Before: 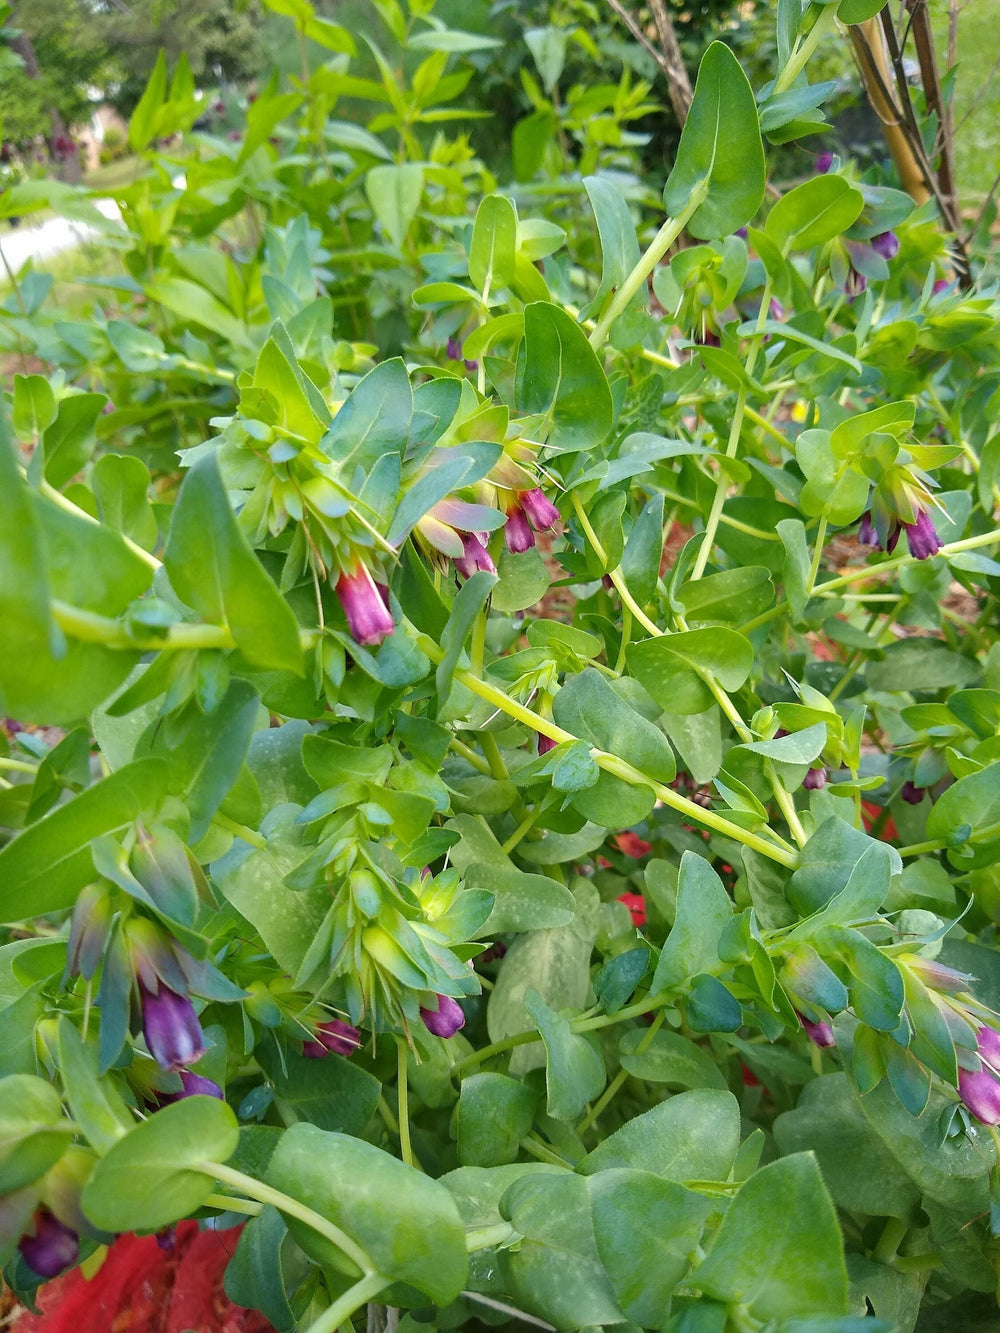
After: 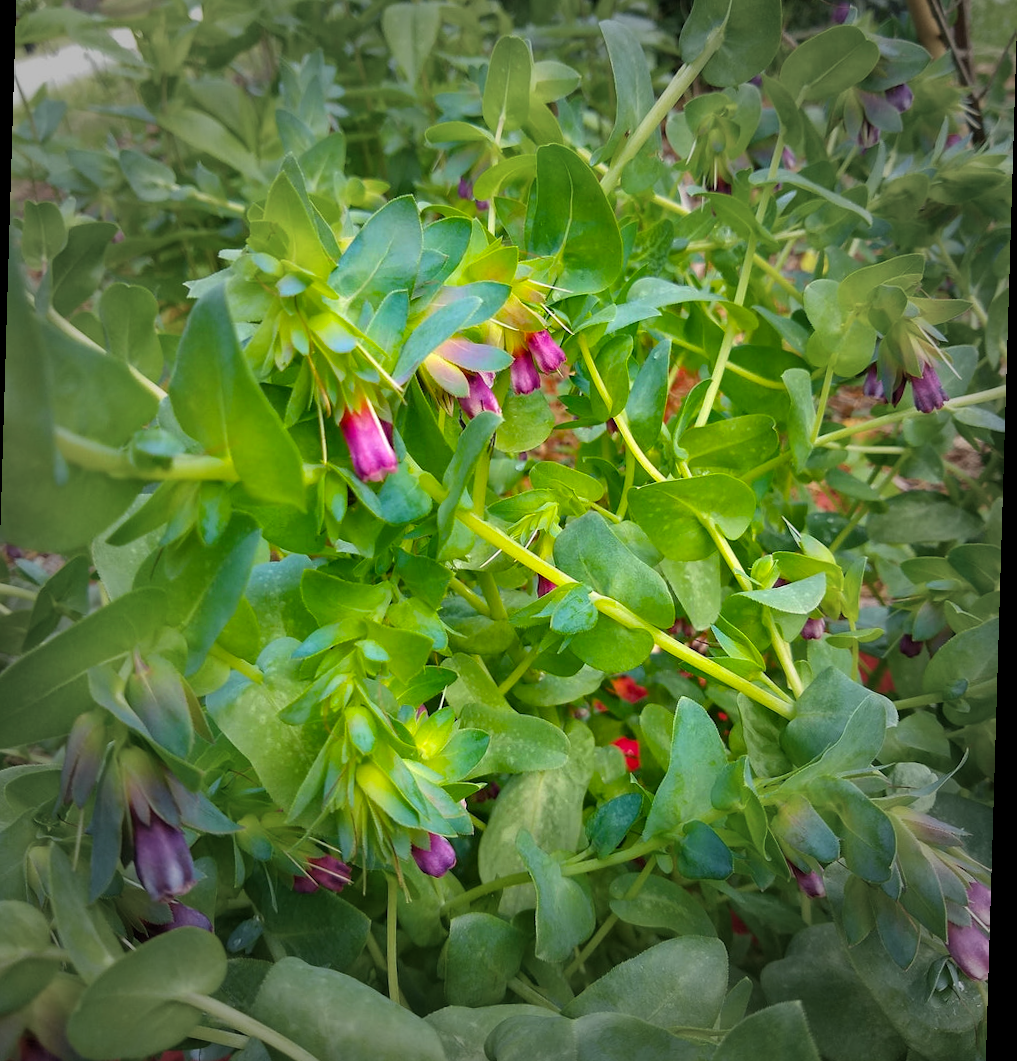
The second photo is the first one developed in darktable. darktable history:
vignetting: fall-off start 48.41%, automatic ratio true, width/height ratio 1.29, unbound false
rotate and perspective: rotation 1.72°, automatic cropping off
crop and rotate: left 1.814%, top 12.818%, right 0.25%, bottom 9.225%
color balance rgb: perceptual saturation grading › global saturation 25%, global vibrance 20%
